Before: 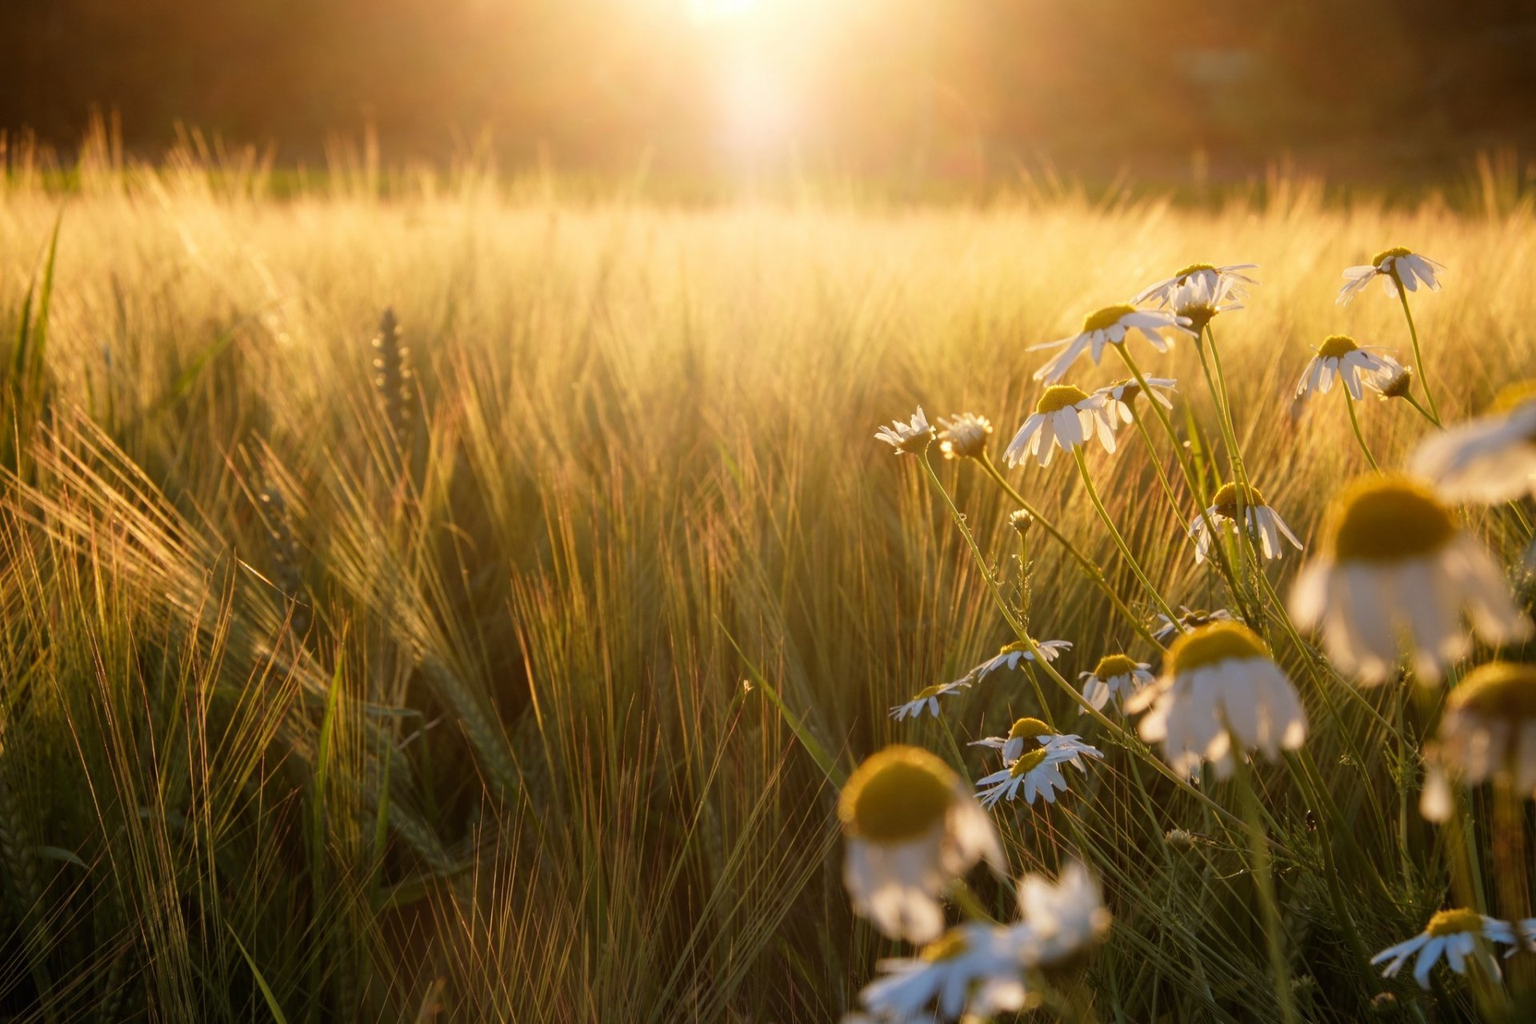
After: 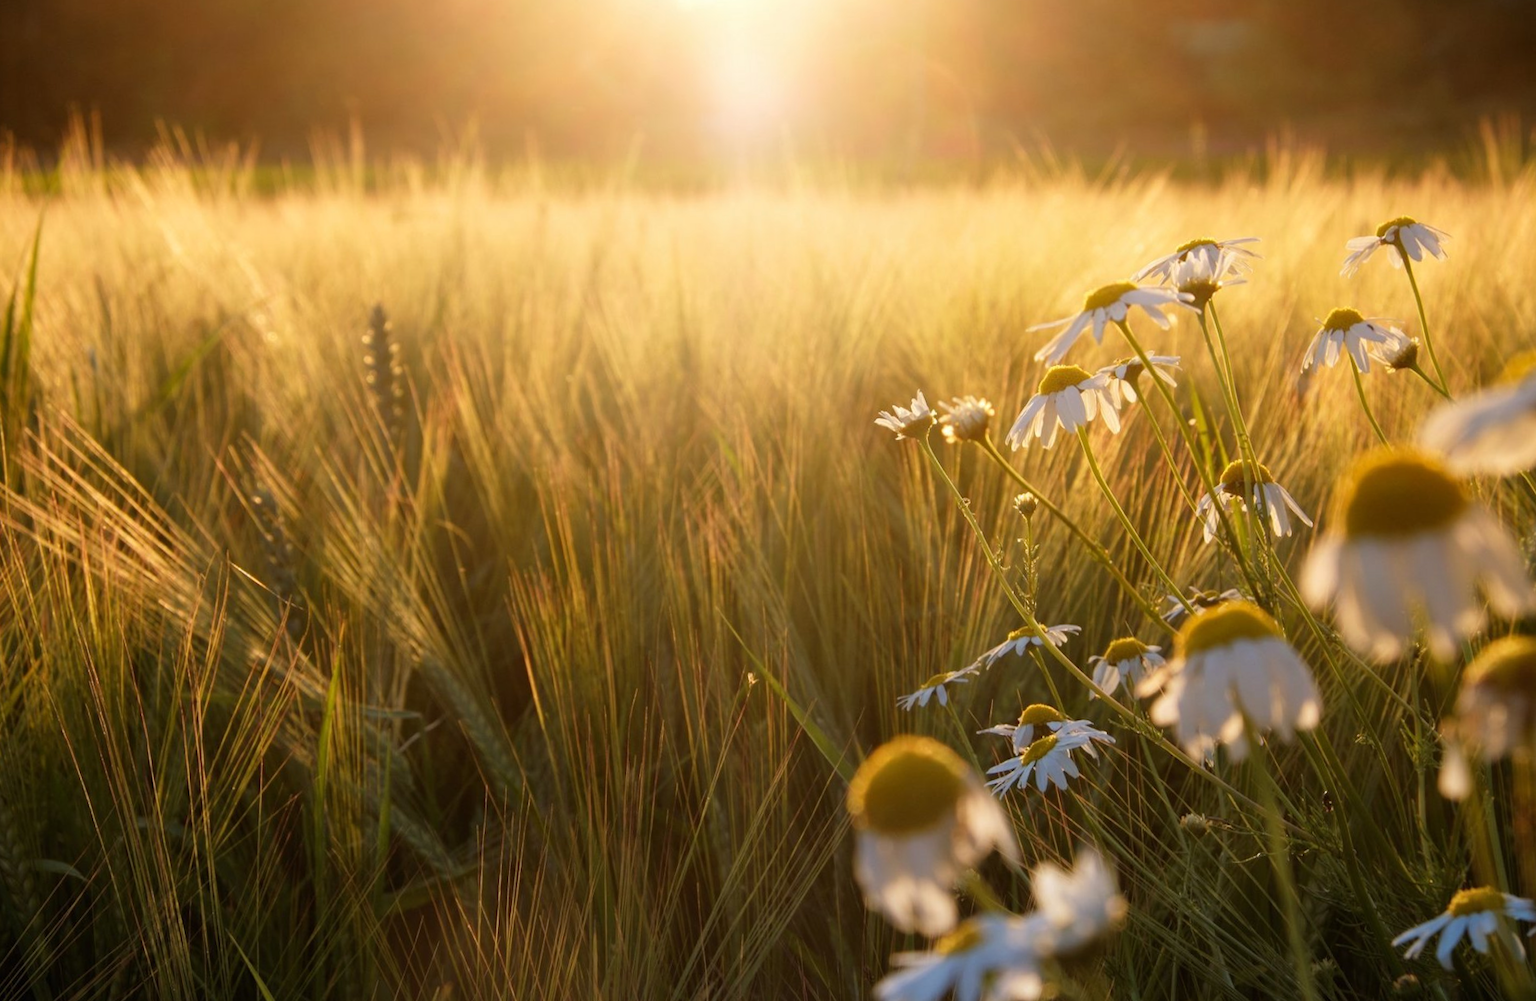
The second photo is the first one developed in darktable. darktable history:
crop: bottom 0.071%
tone equalizer: on, module defaults
rotate and perspective: rotation -1.42°, crop left 0.016, crop right 0.984, crop top 0.035, crop bottom 0.965
